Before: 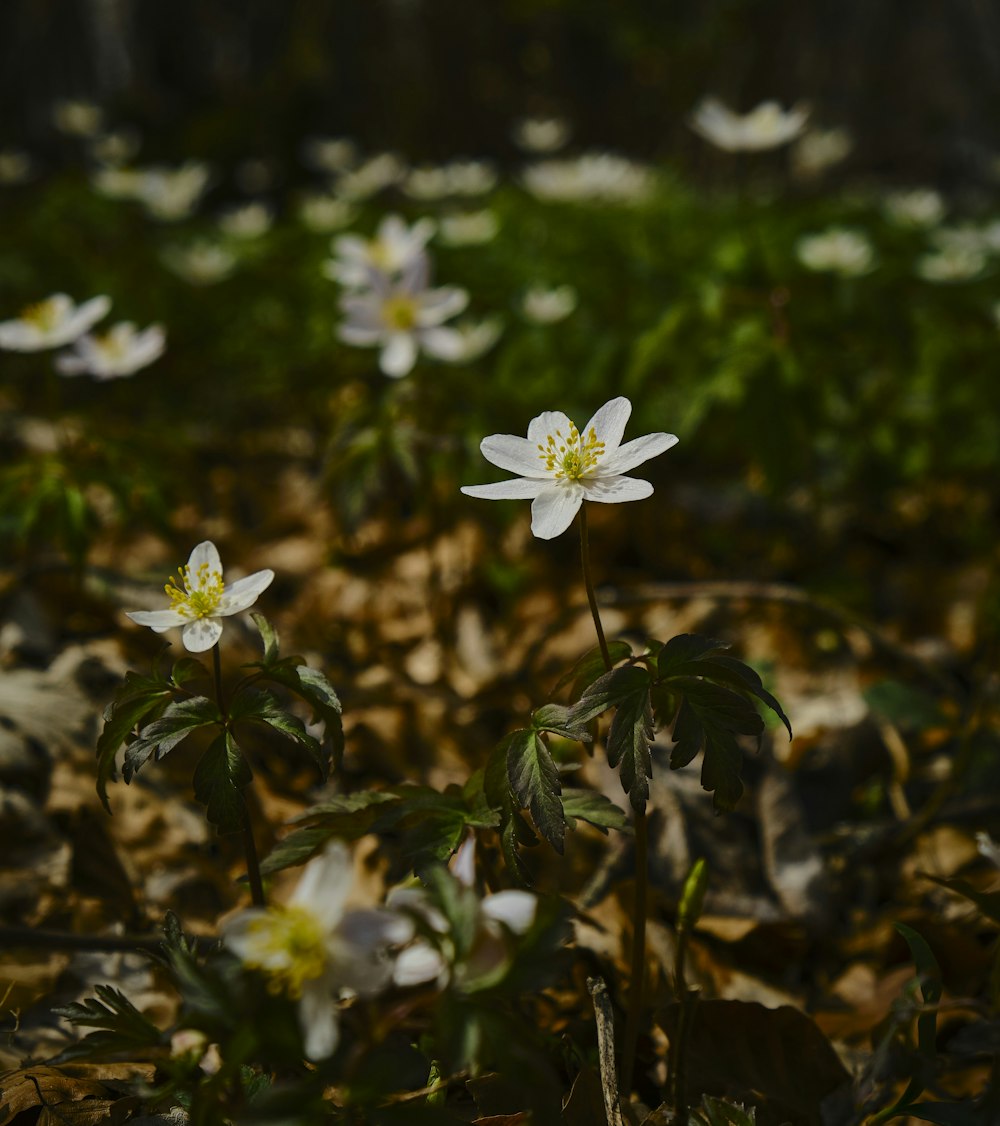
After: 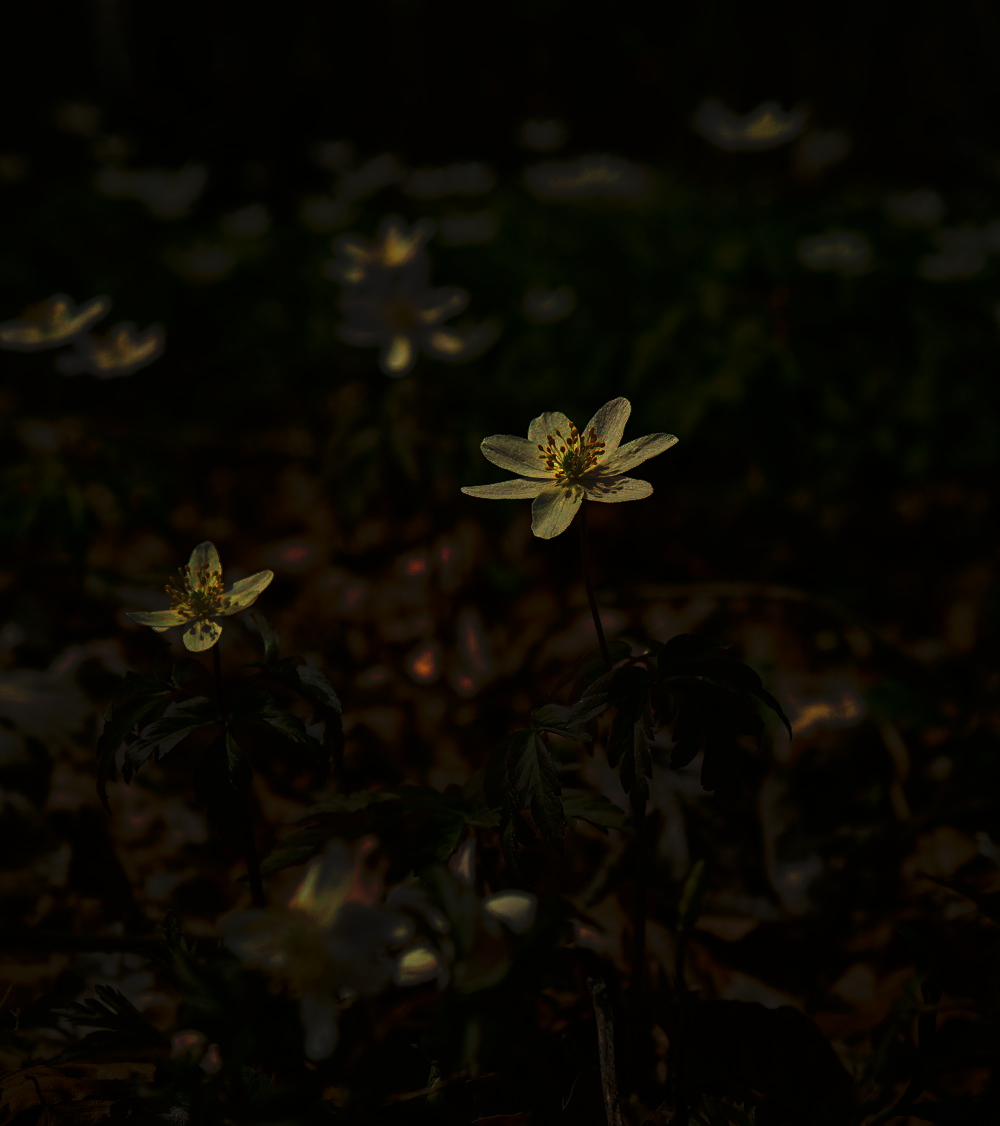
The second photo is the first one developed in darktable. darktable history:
tone curve: curves: ch0 [(0, 0) (0.003, 0.032) (0.53, 0.368) (0.901, 0.866) (1, 1)]
contrast brightness saturation: contrast 0.15, brightness -0.01, saturation 0.1
base curve: curves: ch0 [(0, 0) (0.472, 0.455) (1, 1)]
white balance: red 1.029, blue 0.92
